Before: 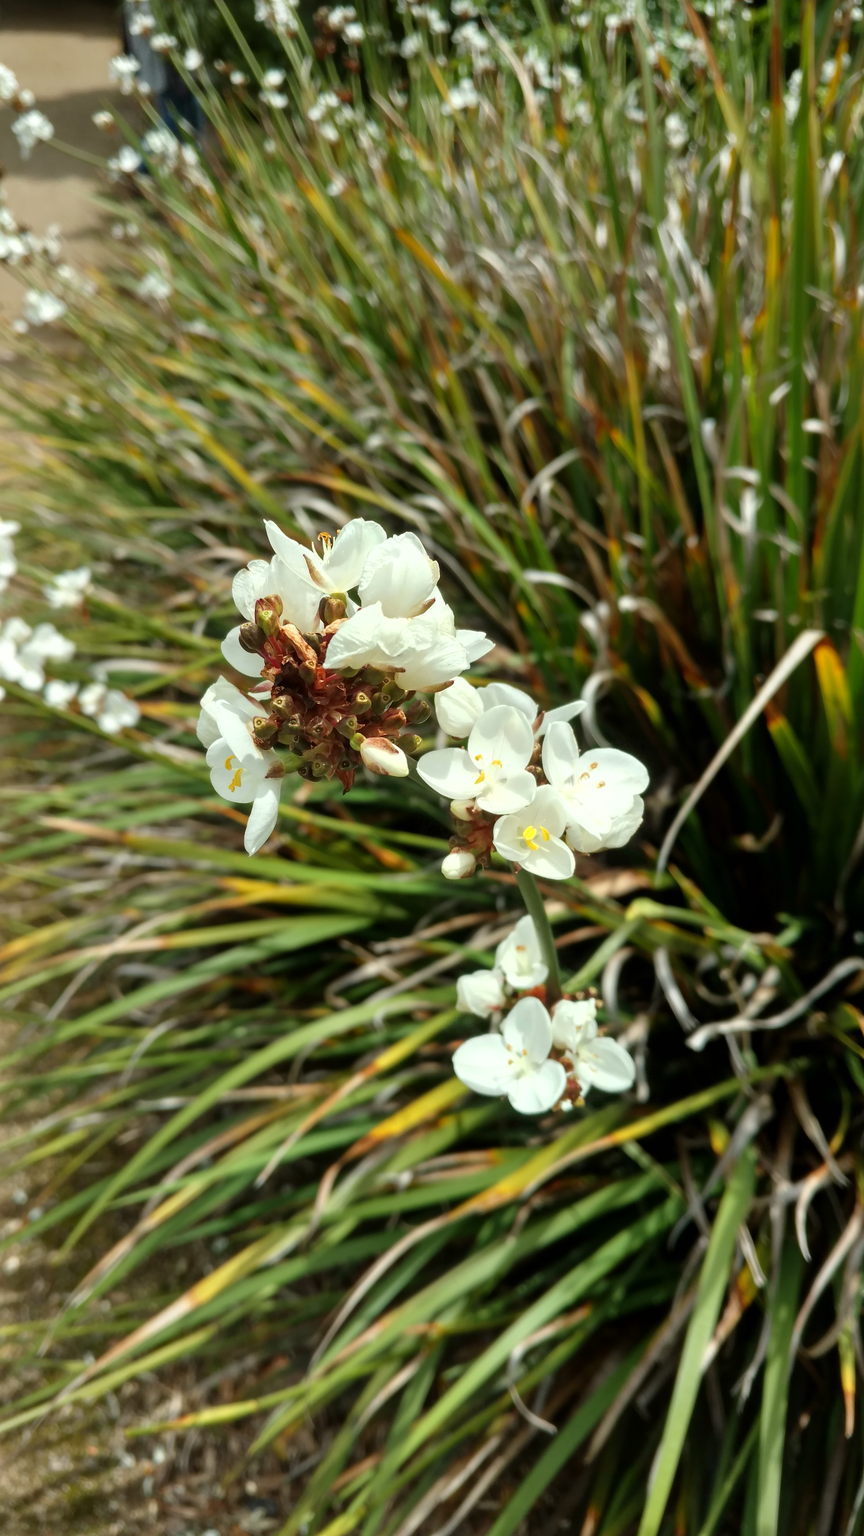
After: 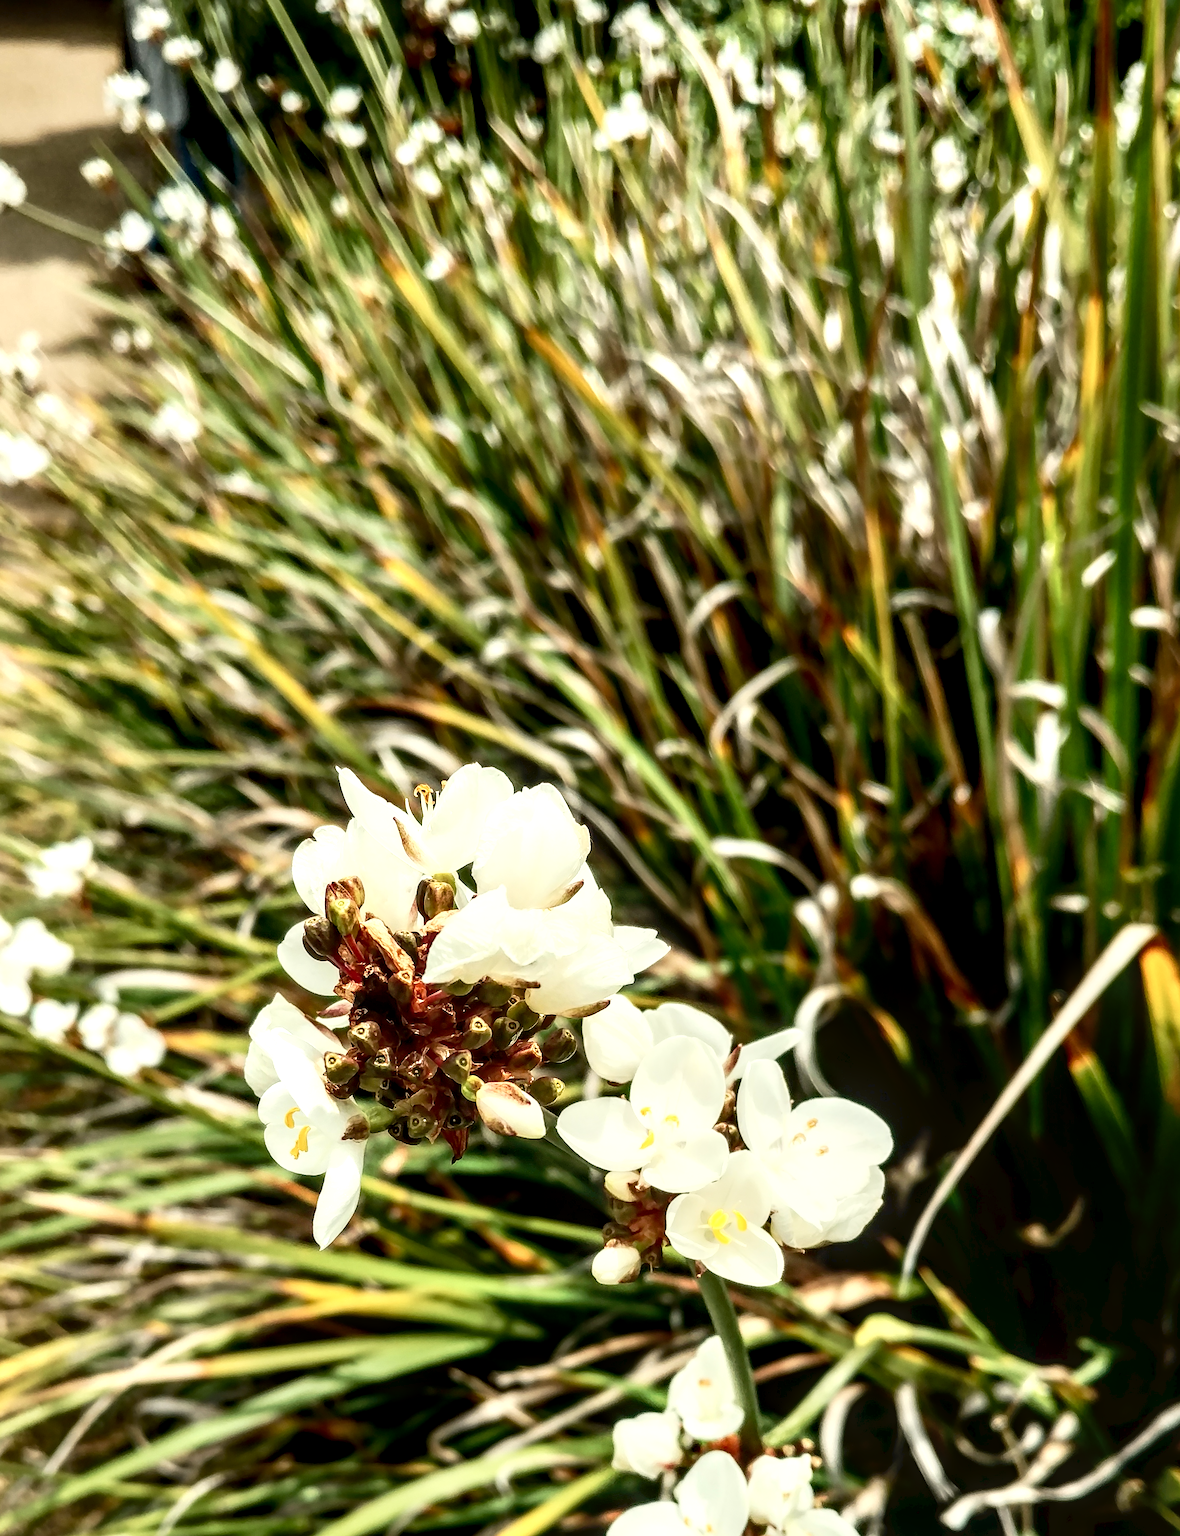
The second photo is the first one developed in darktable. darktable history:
tone curve: curves: ch0 [(0, 0) (0.003, 0.032) (0.011, 0.033) (0.025, 0.036) (0.044, 0.046) (0.069, 0.069) (0.1, 0.108) (0.136, 0.157) (0.177, 0.208) (0.224, 0.256) (0.277, 0.313) (0.335, 0.379) (0.399, 0.444) (0.468, 0.514) (0.543, 0.595) (0.623, 0.687) (0.709, 0.772) (0.801, 0.854) (0.898, 0.933) (1, 1)], preserve colors none
crop: bottom 28.576%
contrast brightness saturation: contrast 0.28
exposure: exposure 0.178 EV, compensate exposure bias true, compensate highlight preservation false
local contrast: detail 160%
white balance: red 1.045, blue 0.932
rotate and perspective: rotation 0.074°, lens shift (vertical) 0.096, lens shift (horizontal) -0.041, crop left 0.043, crop right 0.952, crop top 0.024, crop bottom 0.979
sharpen: on, module defaults
